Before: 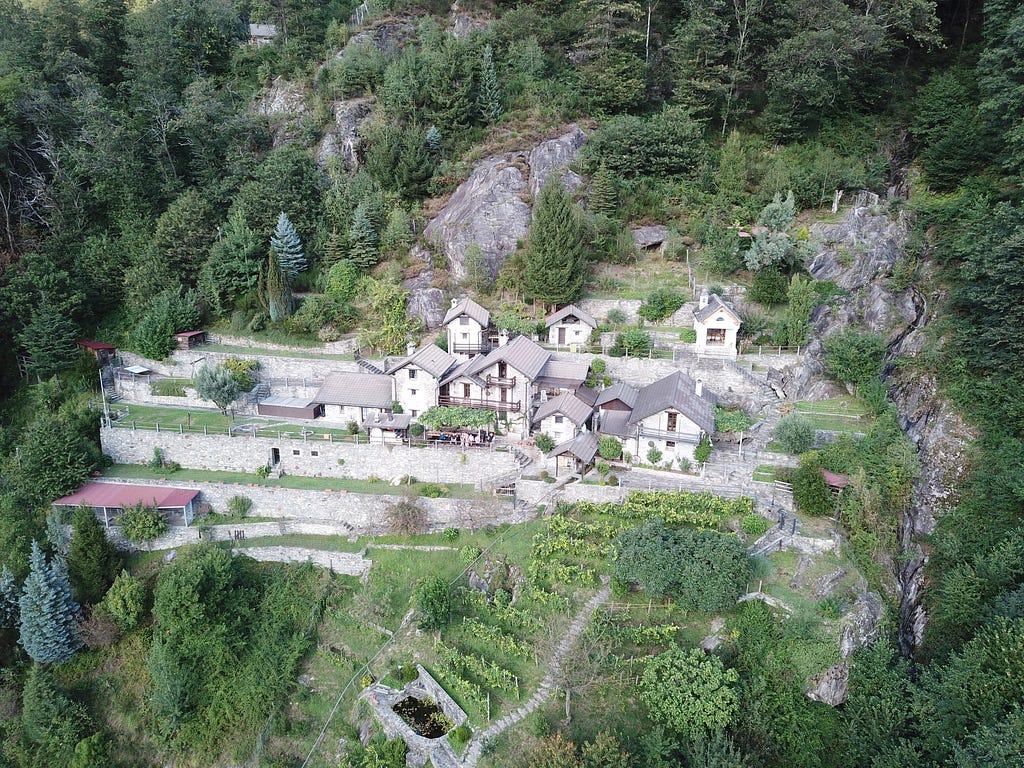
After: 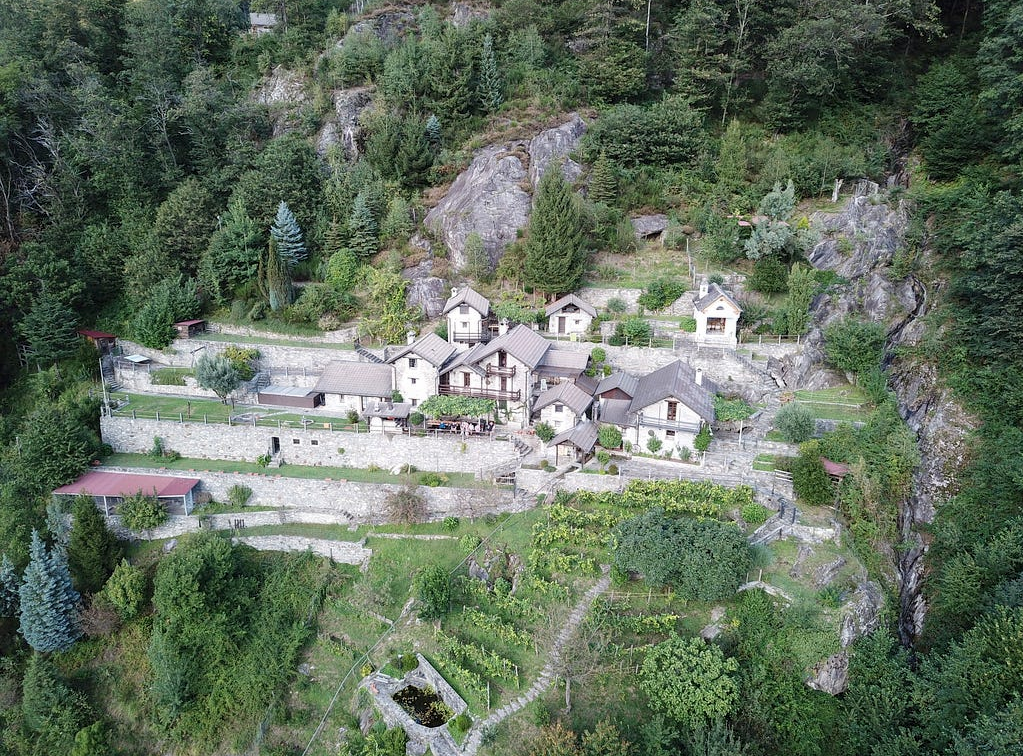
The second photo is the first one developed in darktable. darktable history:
crop: top 1.519%, right 0.095%
local contrast: highlights 62%, shadows 107%, detail 107%, midtone range 0.522
